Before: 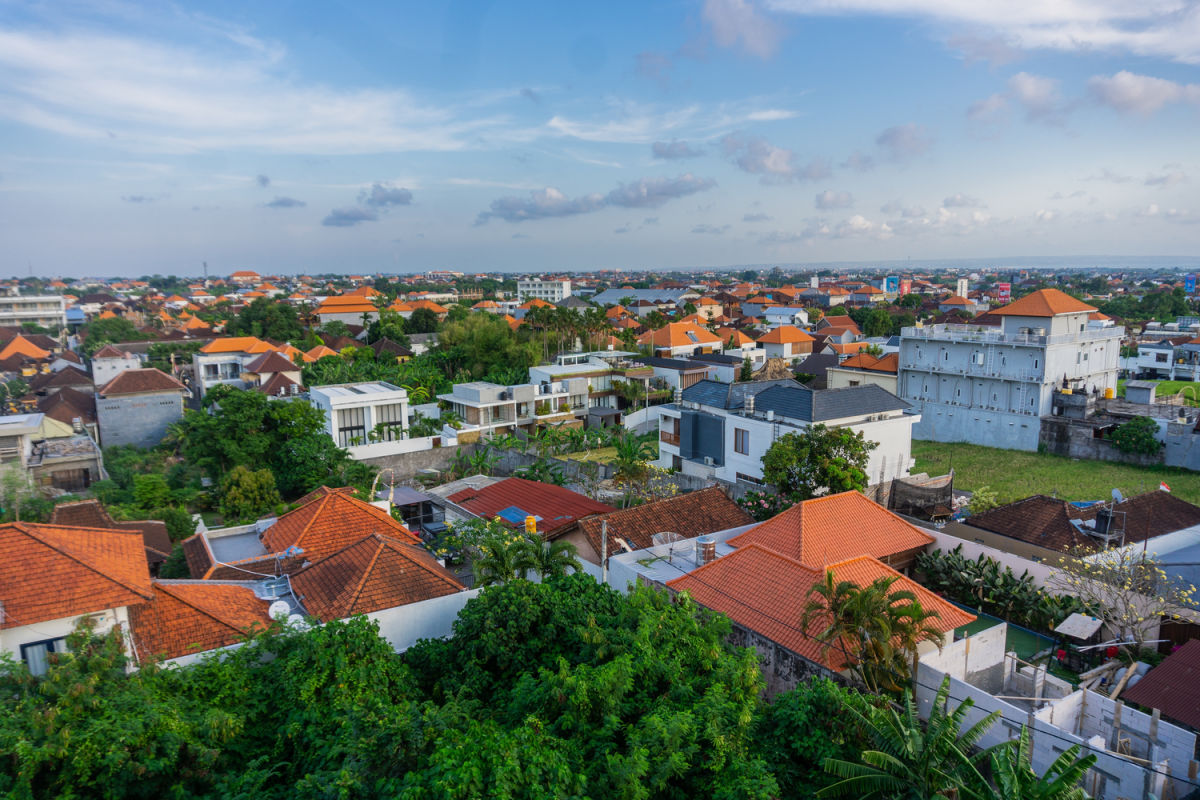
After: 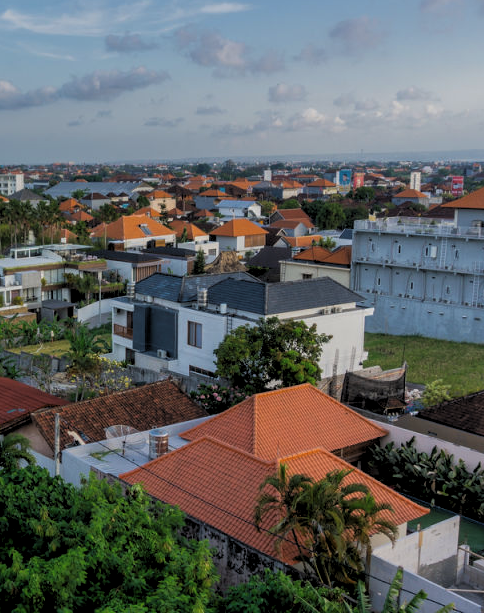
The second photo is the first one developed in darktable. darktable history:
levels: levels [0.116, 0.574, 1]
crop: left 45.6%, top 13.427%, right 14.011%, bottom 9.914%
shadows and highlights: highlights color adjustment 42.52%
